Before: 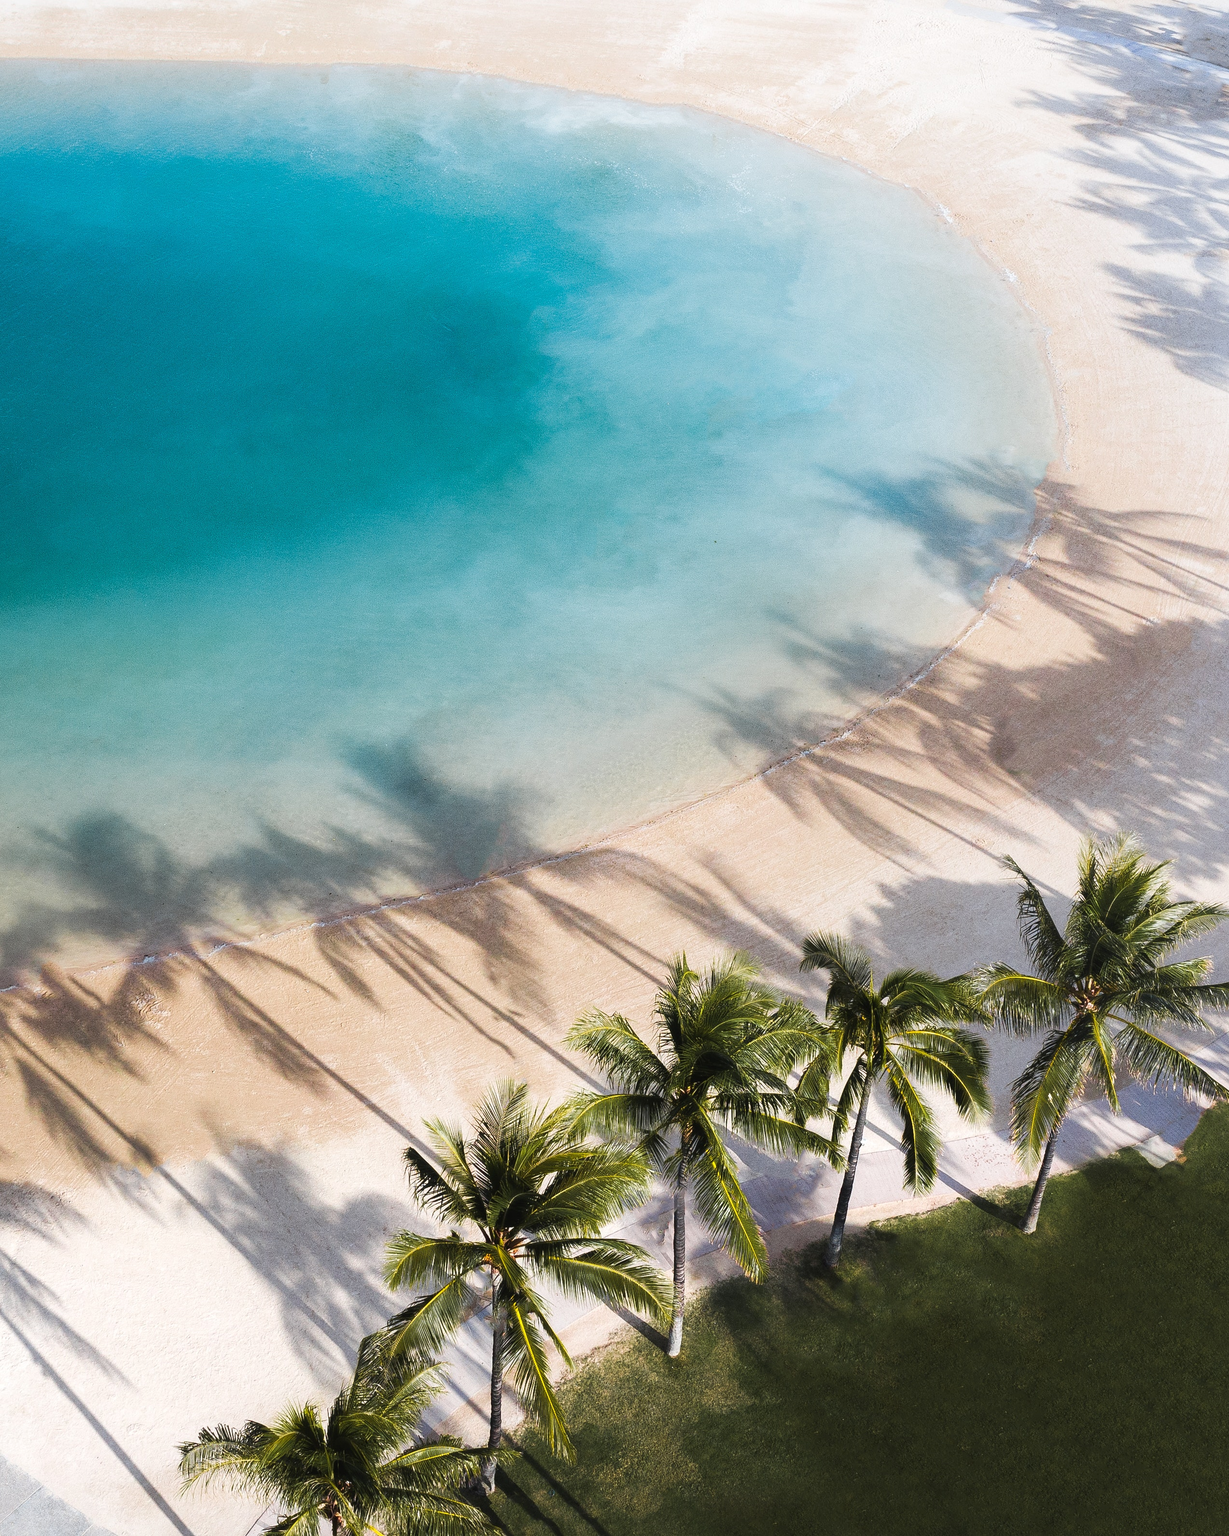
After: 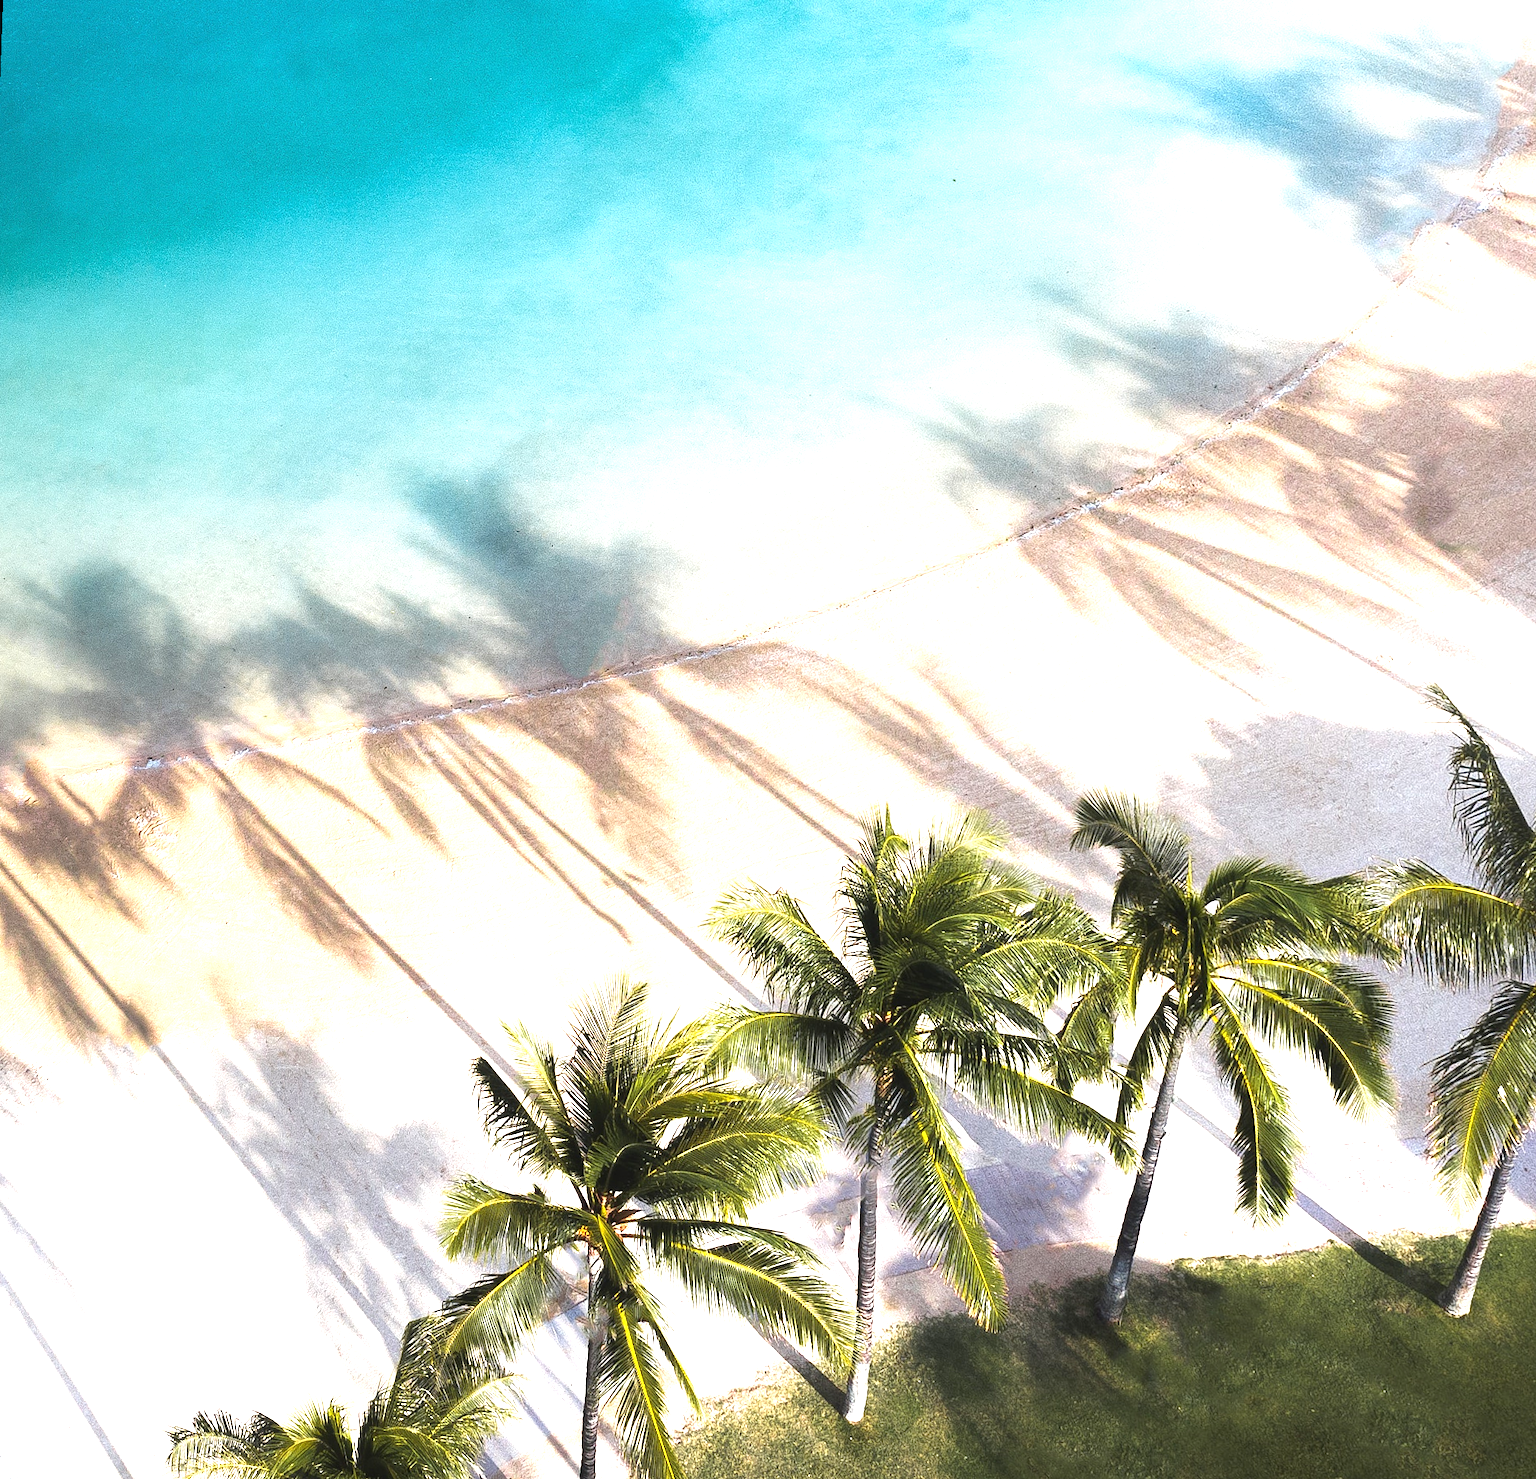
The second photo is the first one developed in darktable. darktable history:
crop: top 26.531%, right 17.959%
rotate and perspective: rotation 1.69°, lens shift (vertical) -0.023, lens shift (horizontal) -0.291, crop left 0.025, crop right 0.988, crop top 0.092, crop bottom 0.842
exposure: black level correction 0, exposure 1.1 EV, compensate exposure bias true, compensate highlight preservation false
